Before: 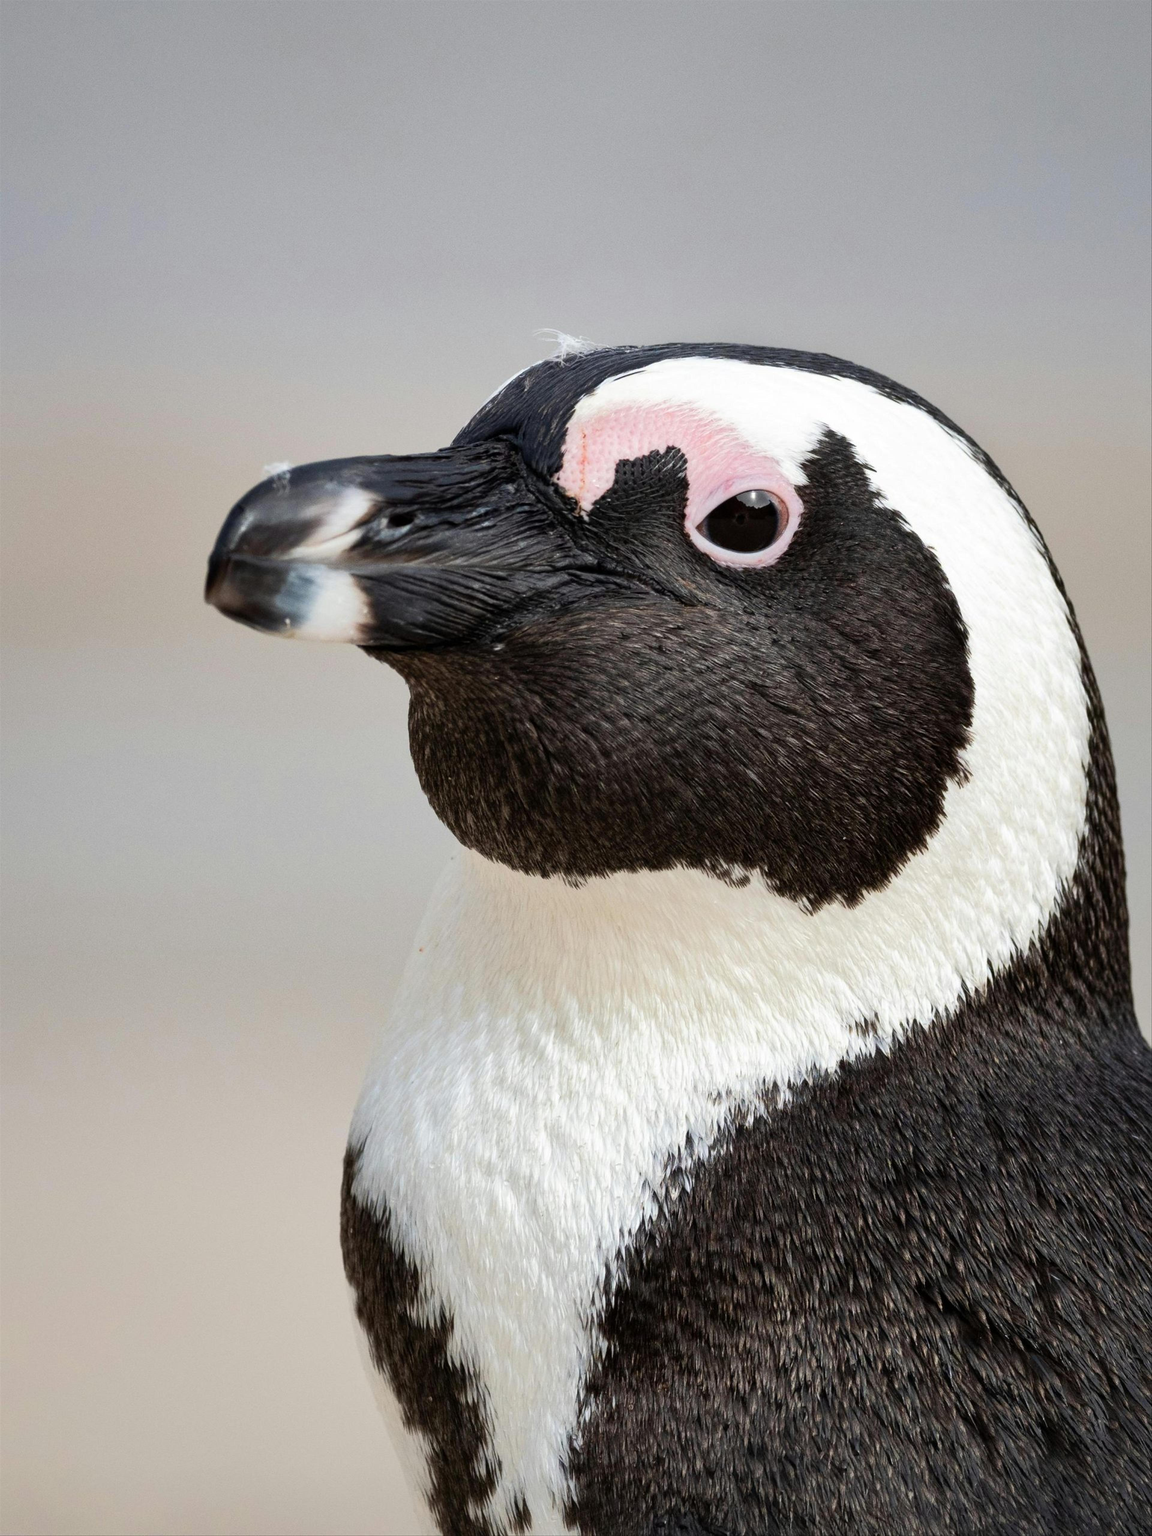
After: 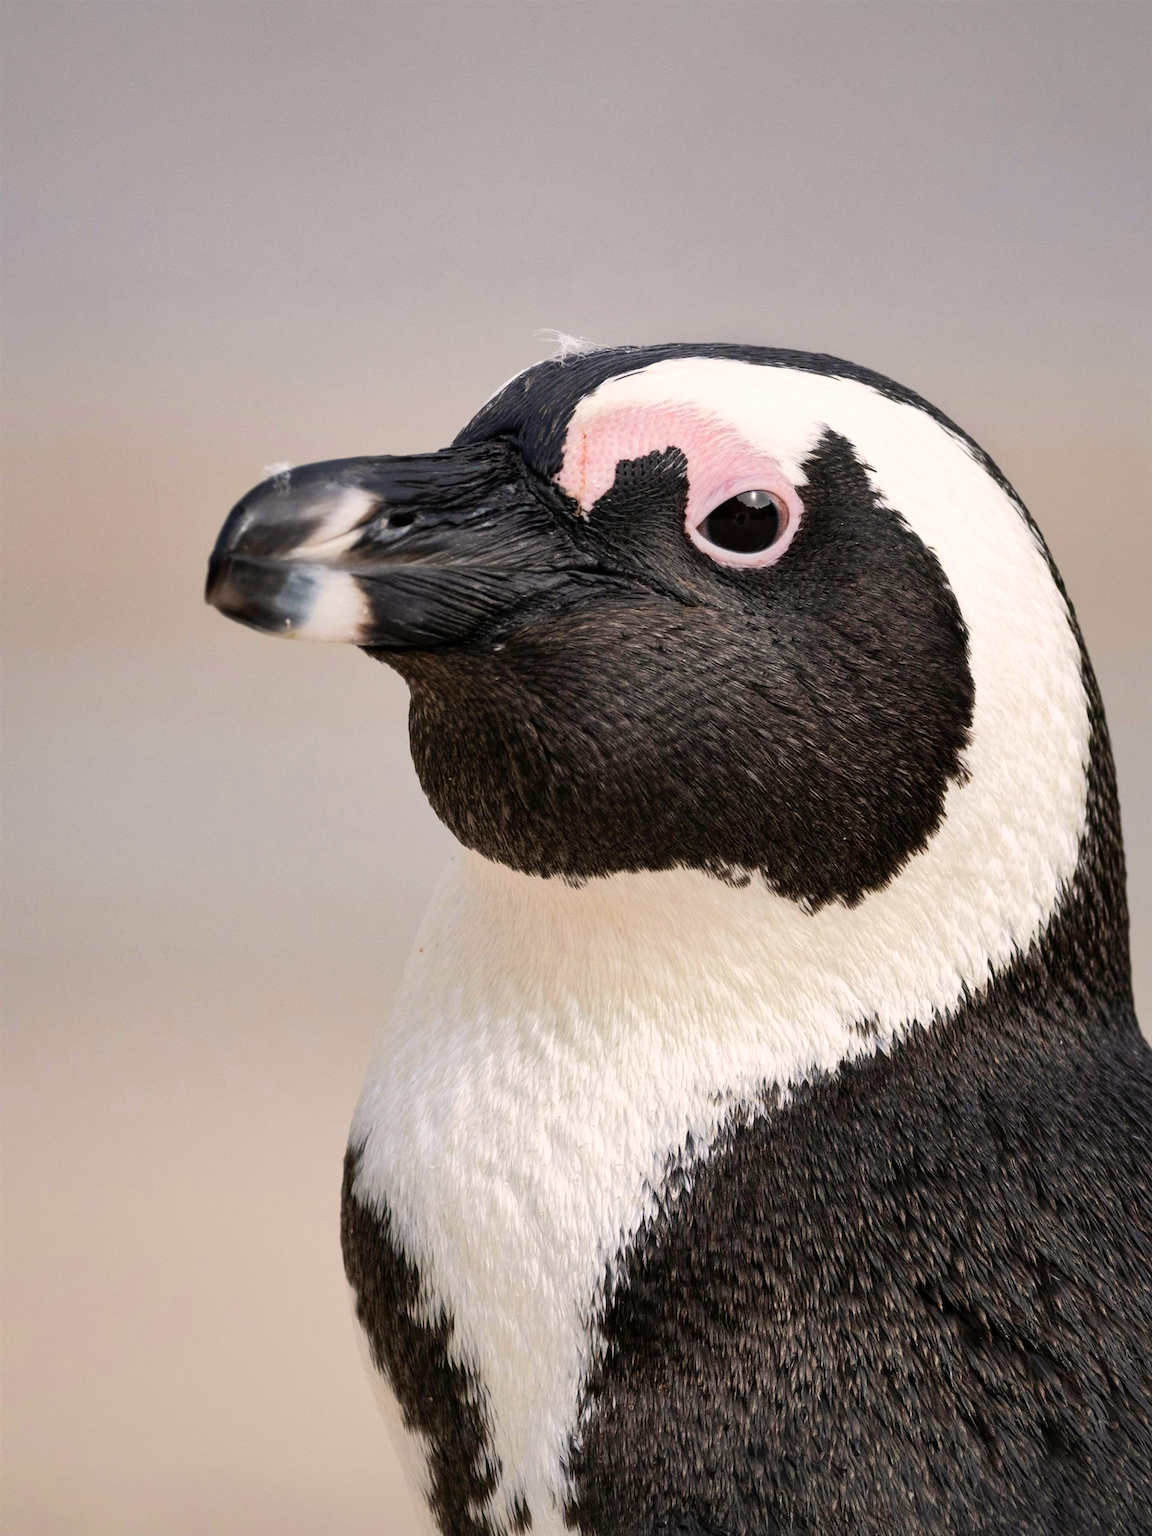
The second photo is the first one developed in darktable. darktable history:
color correction: highlights a* 5.81, highlights b* 4.84
white balance: emerald 1
